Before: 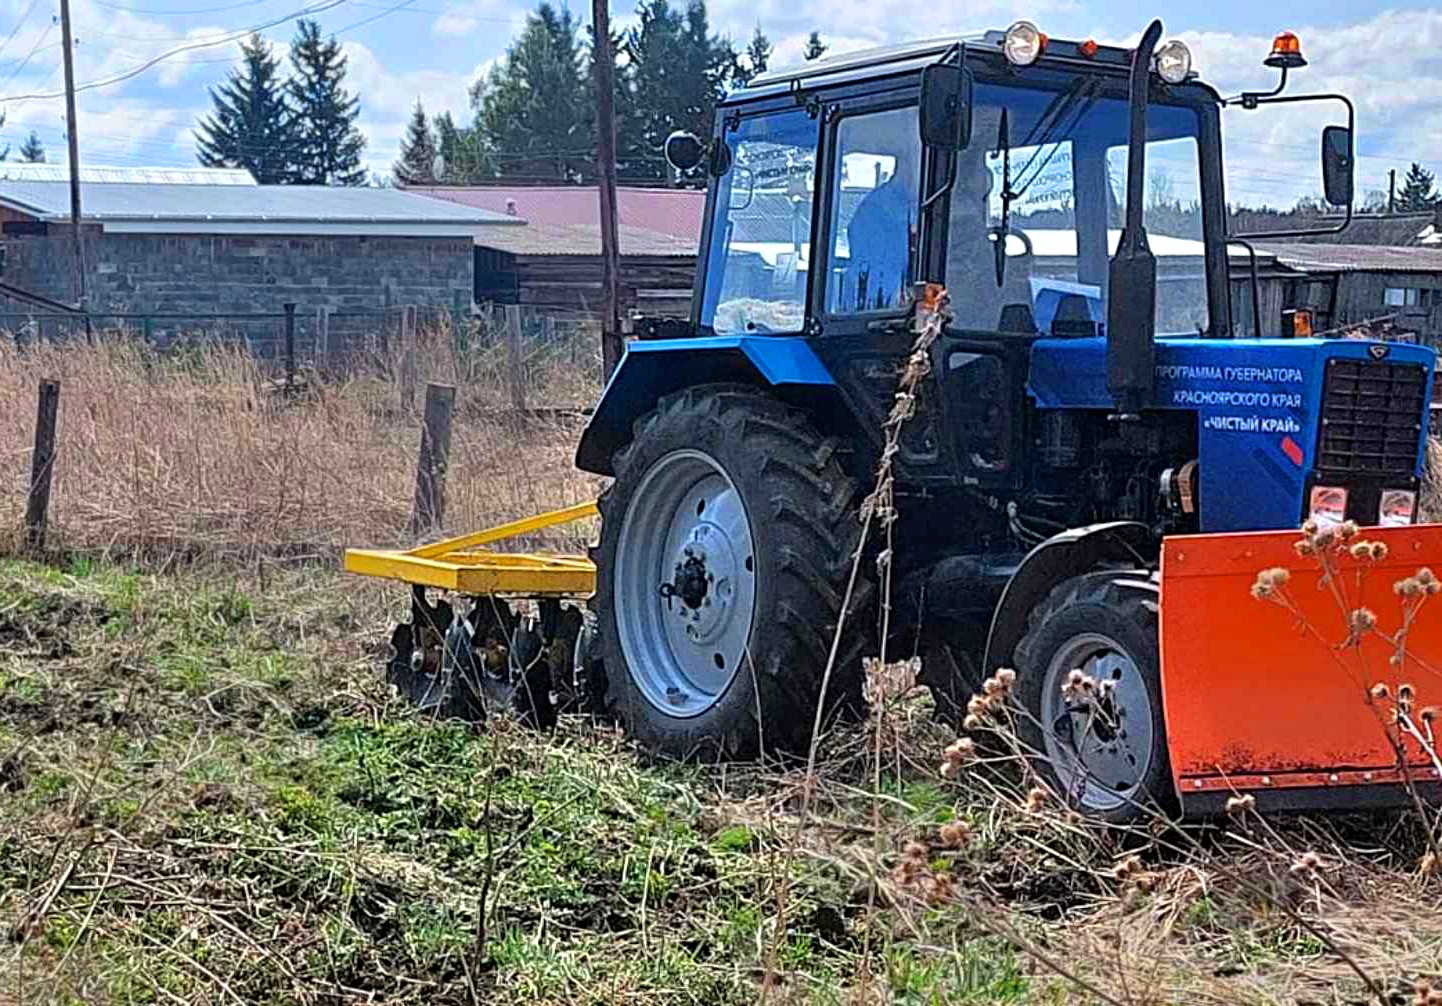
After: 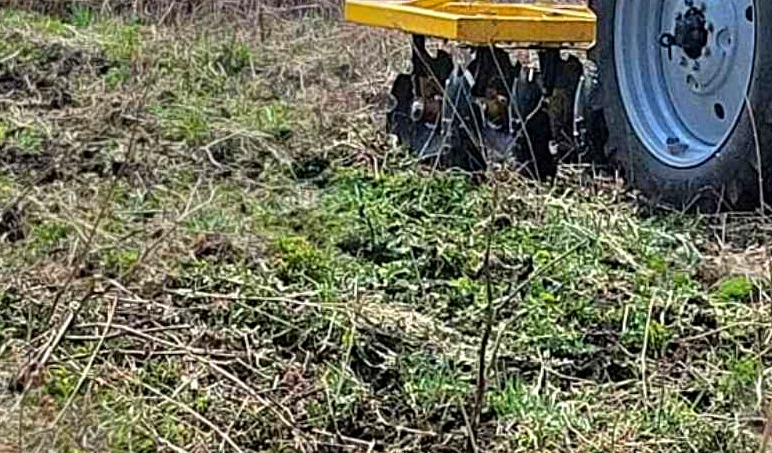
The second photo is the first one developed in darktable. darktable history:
crop and rotate: top 54.7%, right 46.455%, bottom 0.177%
